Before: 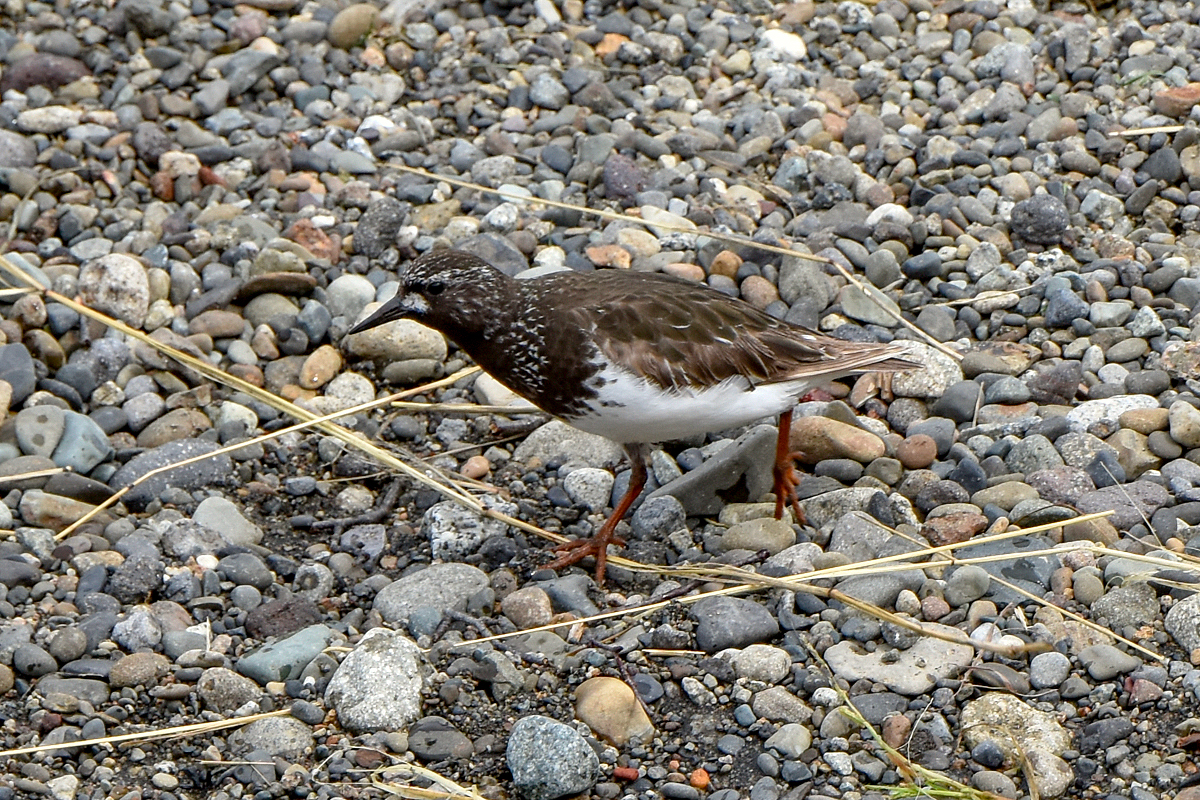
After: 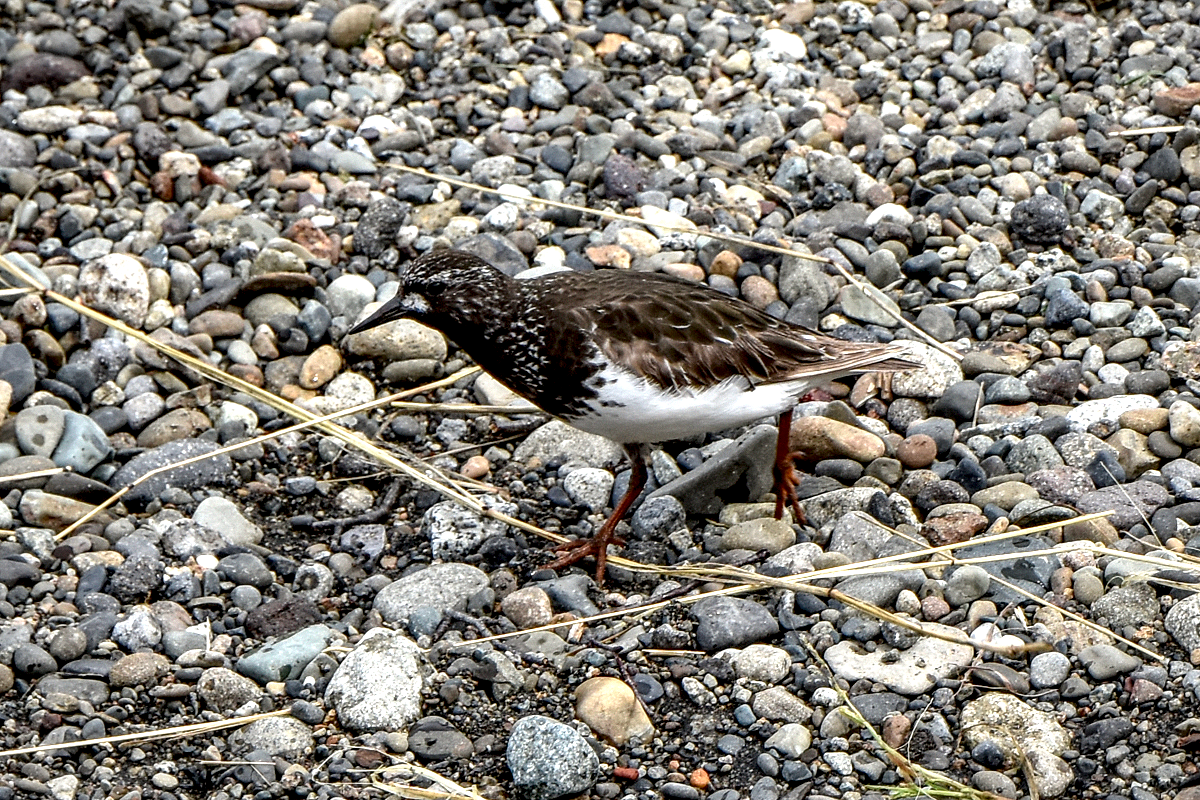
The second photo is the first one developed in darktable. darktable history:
local contrast: highlights 80%, shadows 57%, detail 174%, midtone range 0.598
vignetting: fall-off start 97.67%, fall-off radius 99.63%, width/height ratio 1.365
